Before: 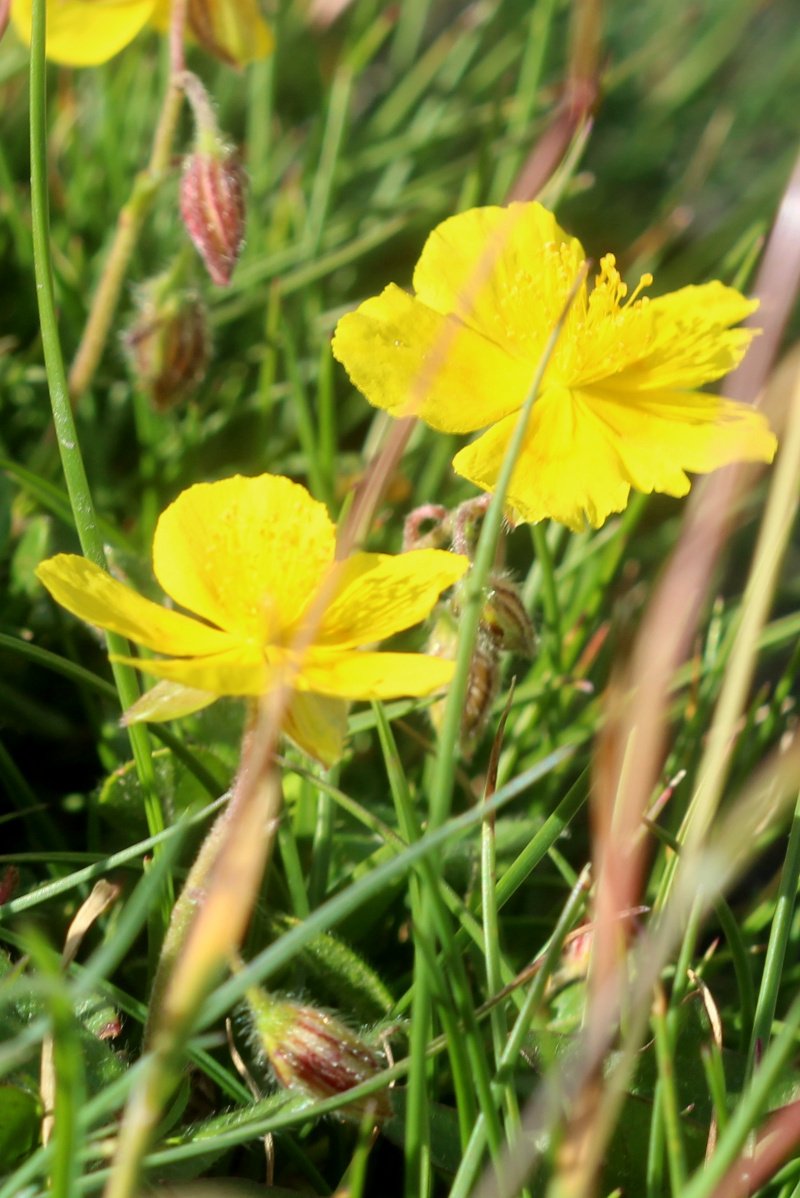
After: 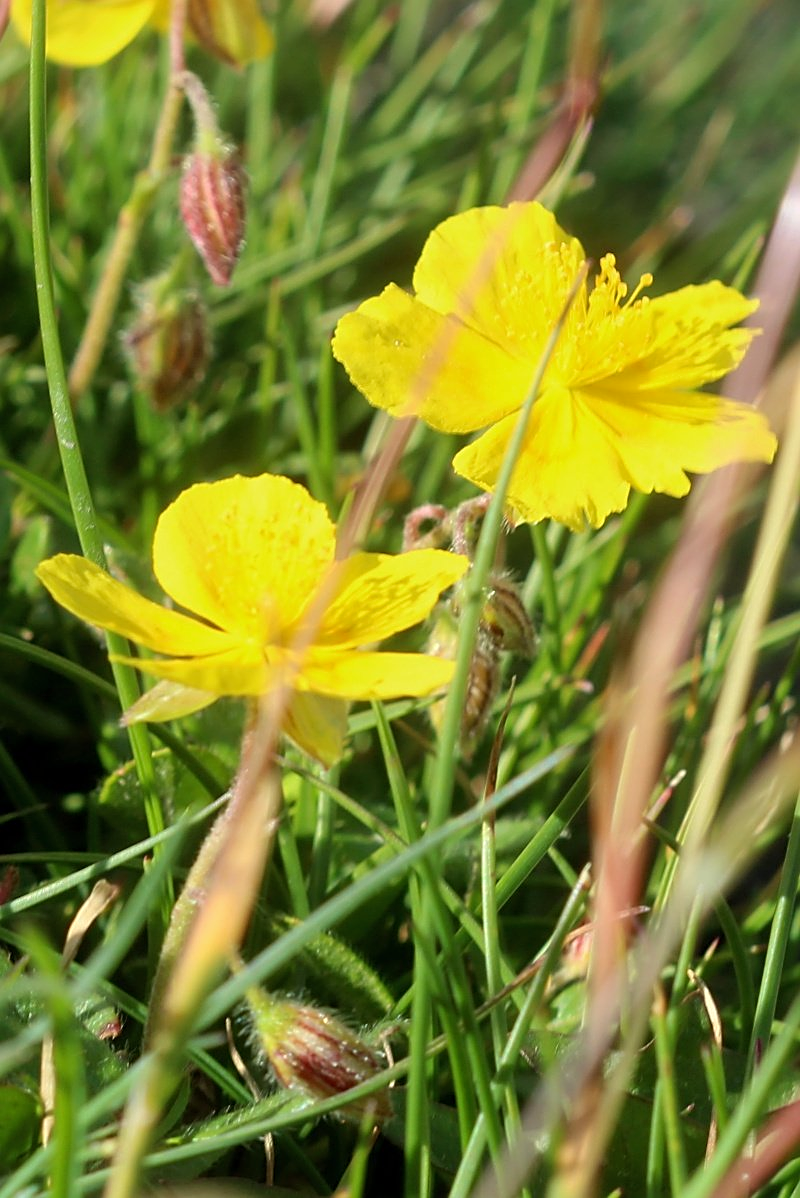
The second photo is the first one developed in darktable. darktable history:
sharpen: on, module defaults
shadows and highlights: radius 127.48, shadows 21.29, highlights -22.66, low approximation 0.01
